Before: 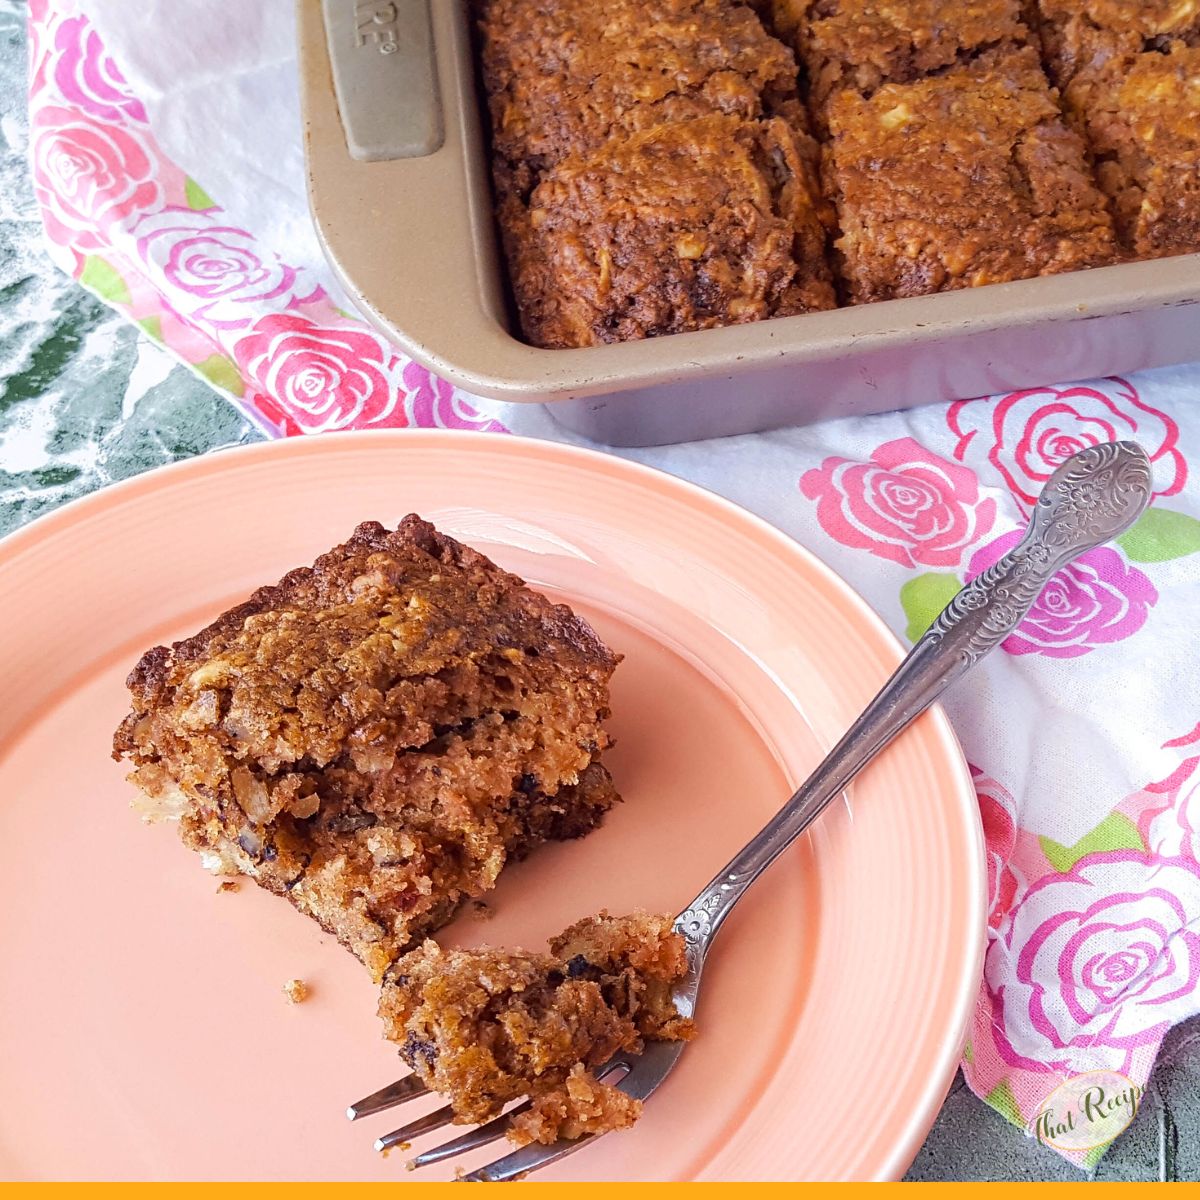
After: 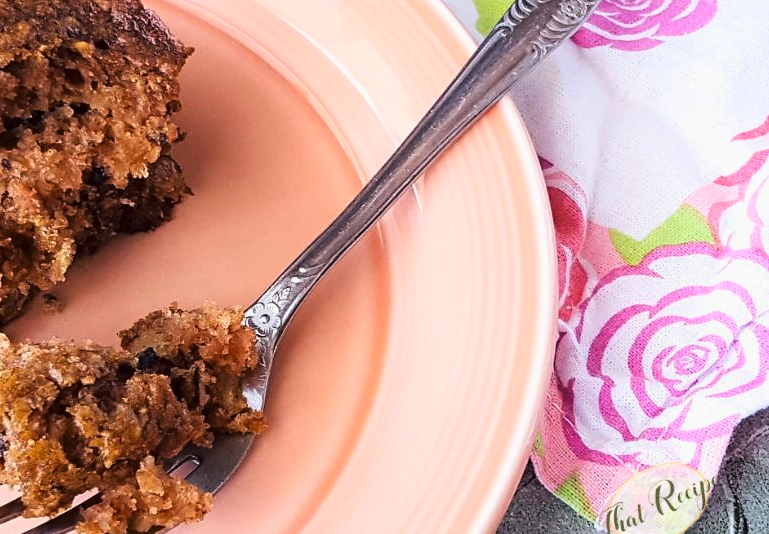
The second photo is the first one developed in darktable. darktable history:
crop and rotate: left 35.893%, top 50.62%, bottom 4.829%
tone curve: curves: ch0 [(0, 0) (0.059, 0.027) (0.178, 0.105) (0.292, 0.233) (0.485, 0.472) (0.837, 0.887) (1, 0.983)]; ch1 [(0, 0) (0.23, 0.166) (0.34, 0.298) (0.371, 0.334) (0.435, 0.413) (0.477, 0.469) (0.499, 0.498) (0.534, 0.551) (0.56, 0.585) (0.754, 0.801) (1, 1)]; ch2 [(0, 0) (0.431, 0.414) (0.498, 0.503) (0.524, 0.531) (0.568, 0.567) (0.6, 0.597) (0.65, 0.651) (0.752, 0.764) (1, 1)], color space Lab, linked channels, preserve colors none
